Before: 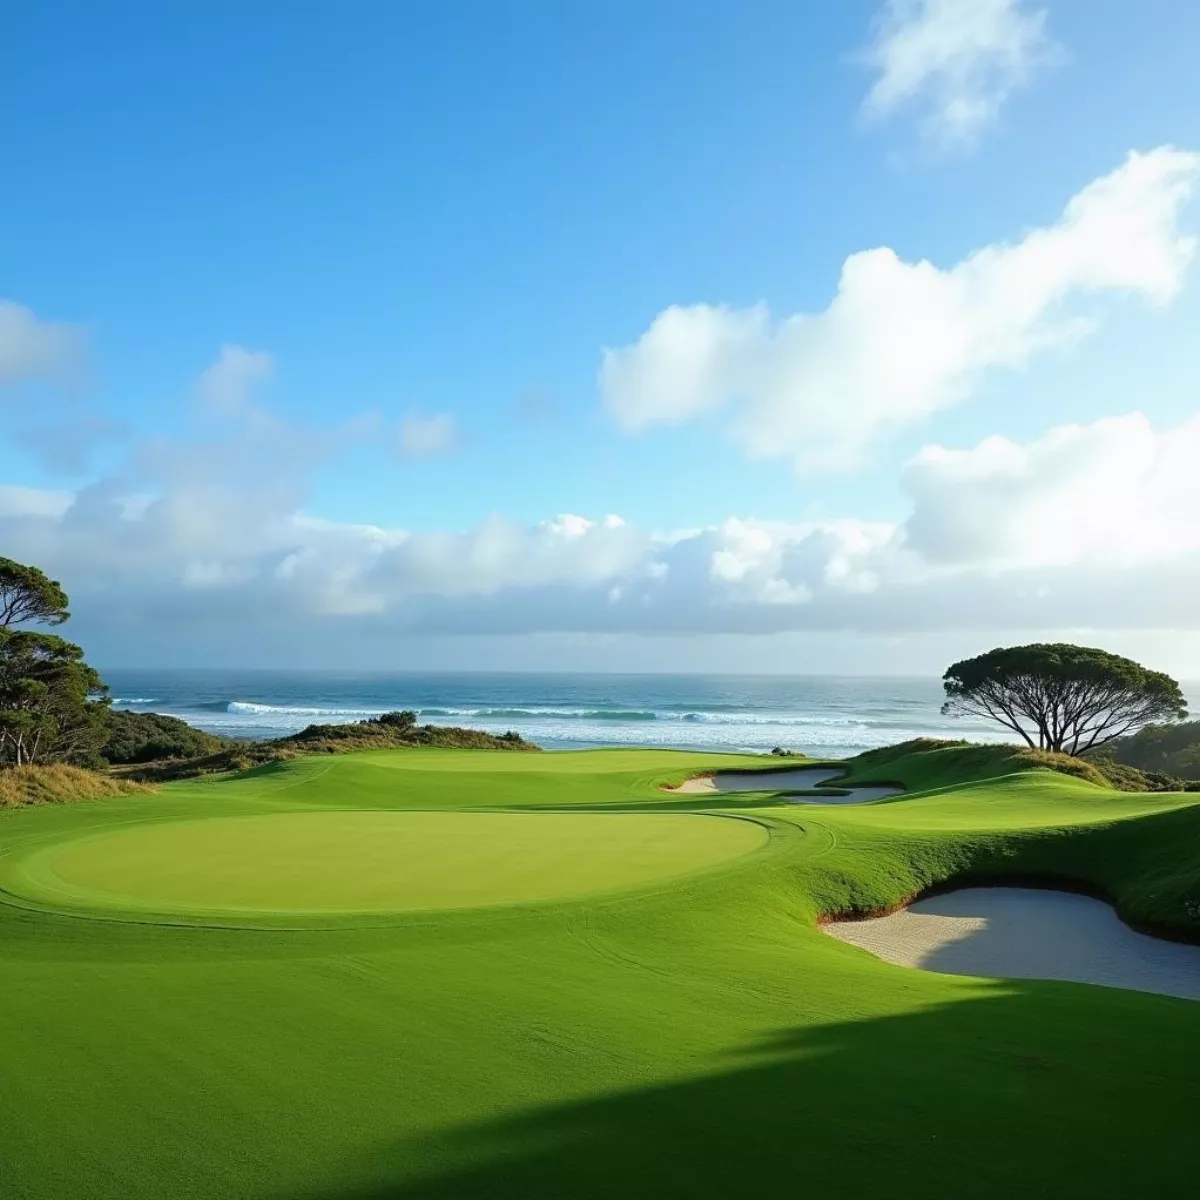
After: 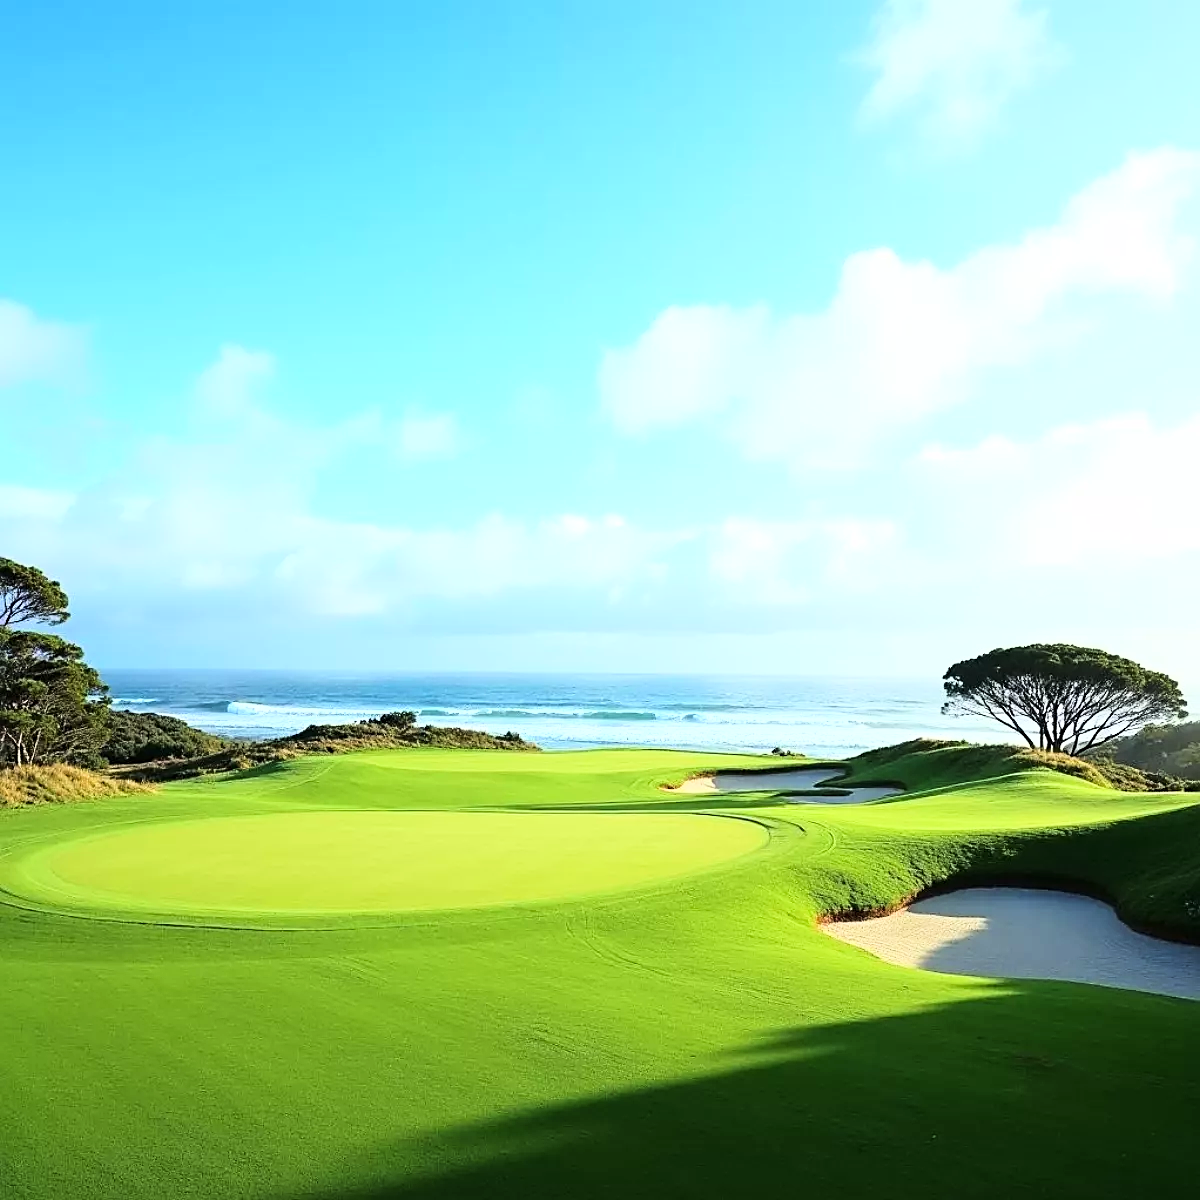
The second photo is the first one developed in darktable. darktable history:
sharpen: on, module defaults
base curve: curves: ch0 [(0, 0) (0.026, 0.03) (0.109, 0.232) (0.351, 0.748) (0.669, 0.968) (1, 1)]
